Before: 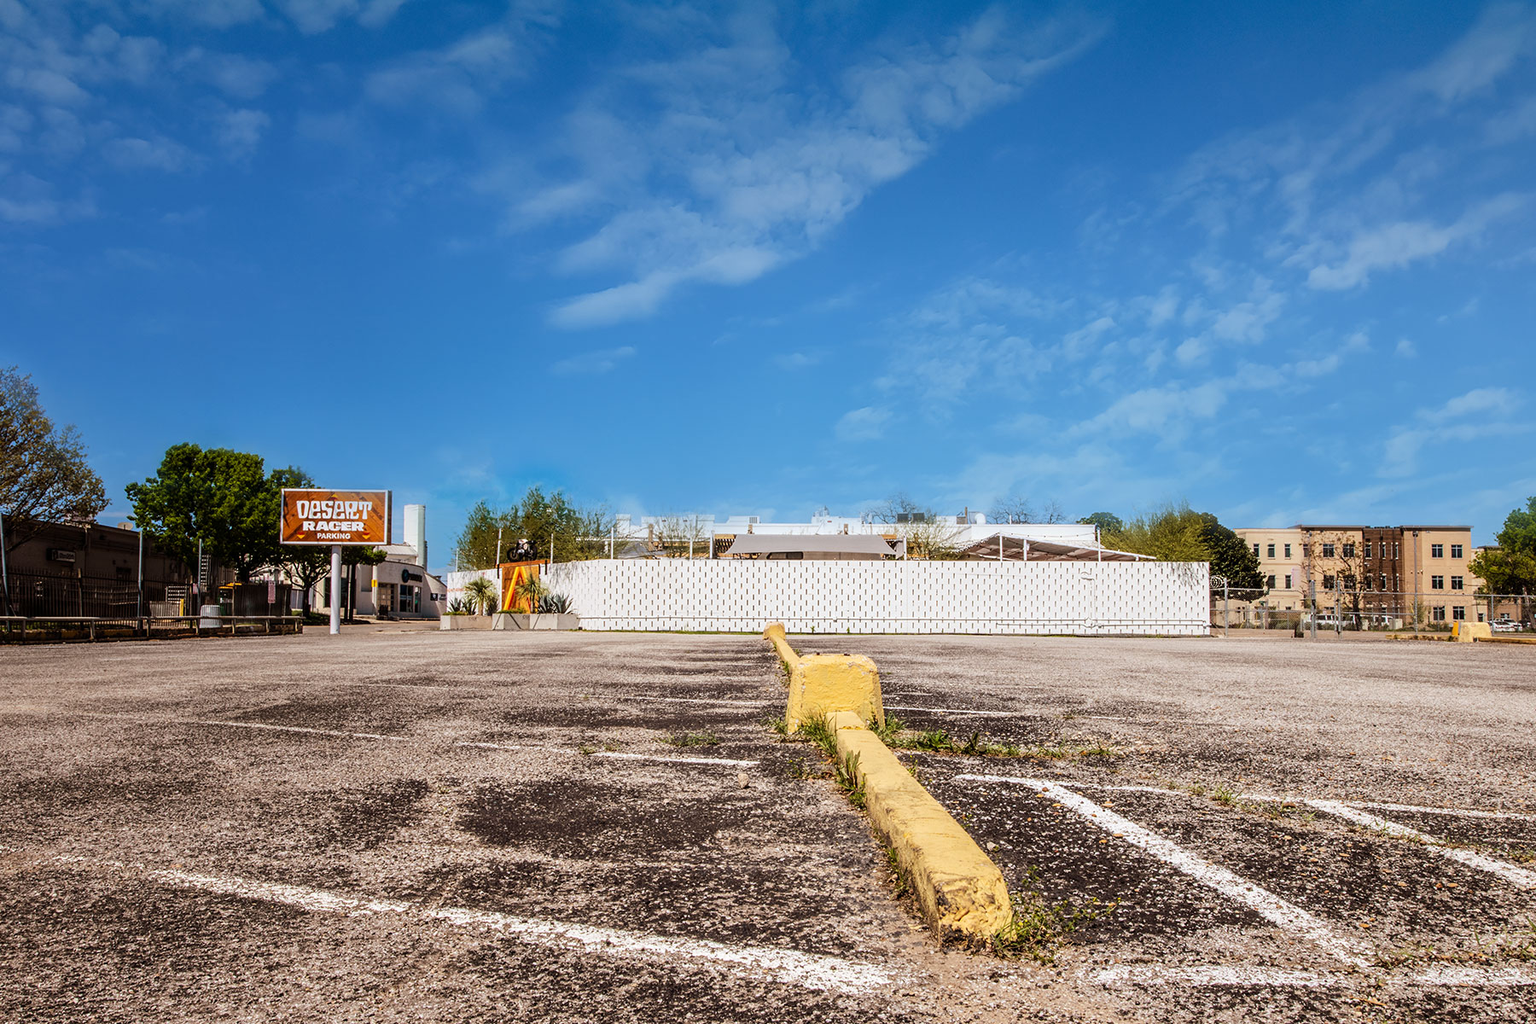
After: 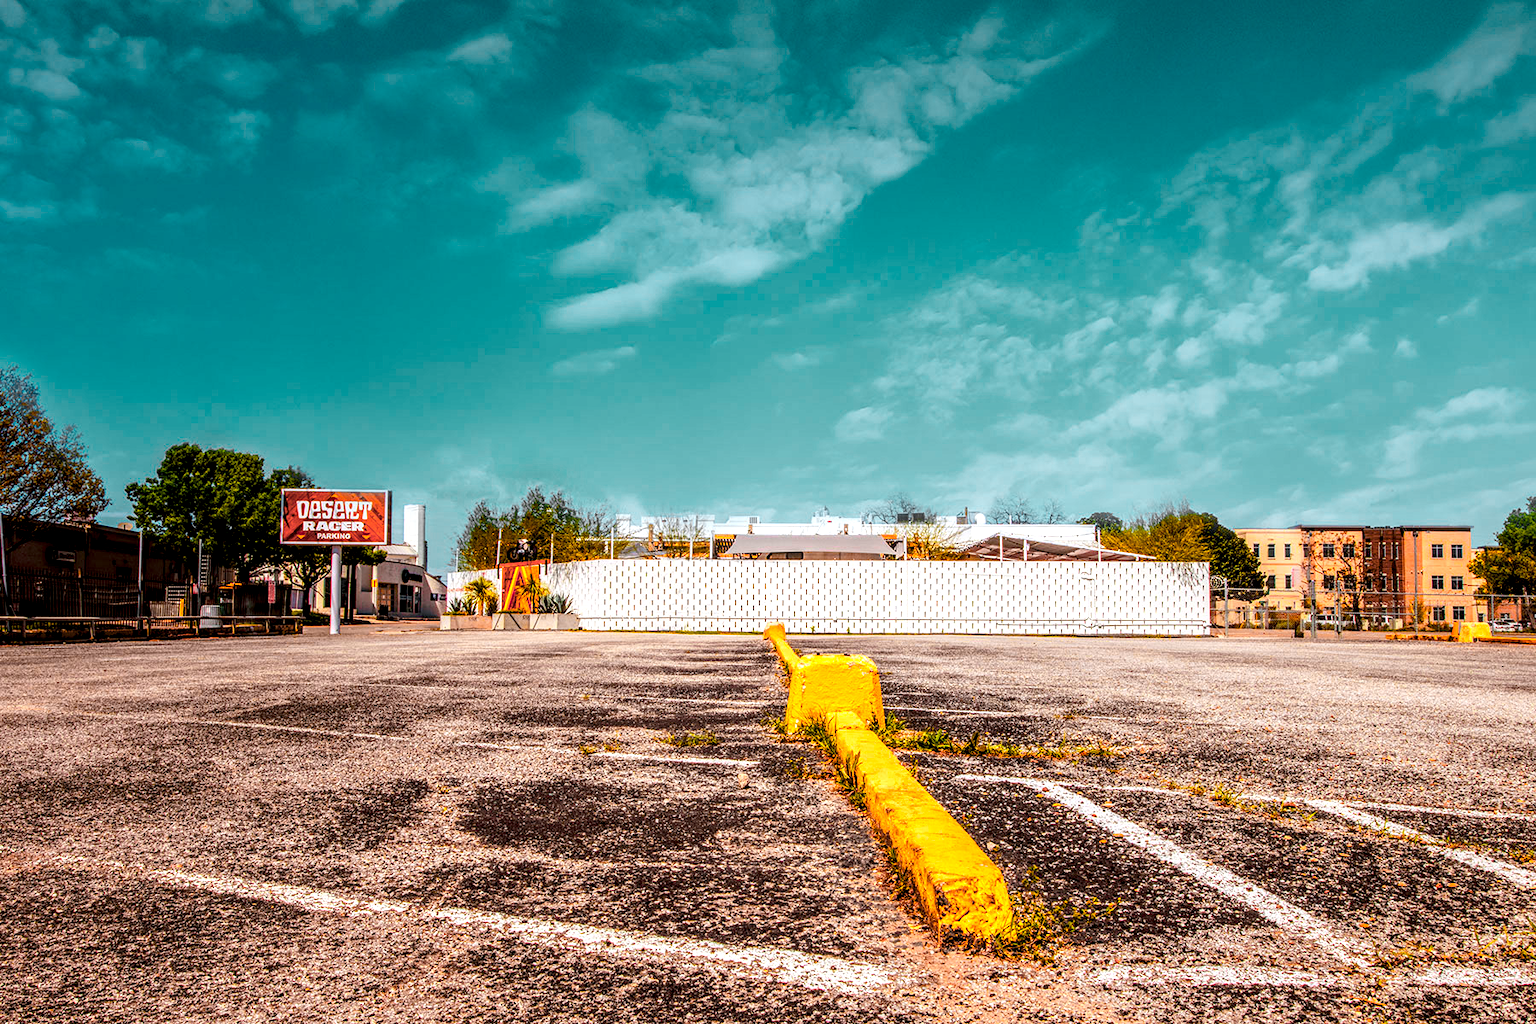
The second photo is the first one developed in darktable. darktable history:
local contrast: detail 150%
color balance rgb: linear chroma grading › global chroma 25%, perceptual saturation grading › global saturation 50%
color zones: curves: ch0 [(0.257, 0.558) (0.75, 0.565)]; ch1 [(0.004, 0.857) (0.14, 0.416) (0.257, 0.695) (0.442, 0.032) (0.736, 0.266) (0.891, 0.741)]; ch2 [(0, 0.623) (0.112, 0.436) (0.271, 0.474) (0.516, 0.64) (0.743, 0.286)]
